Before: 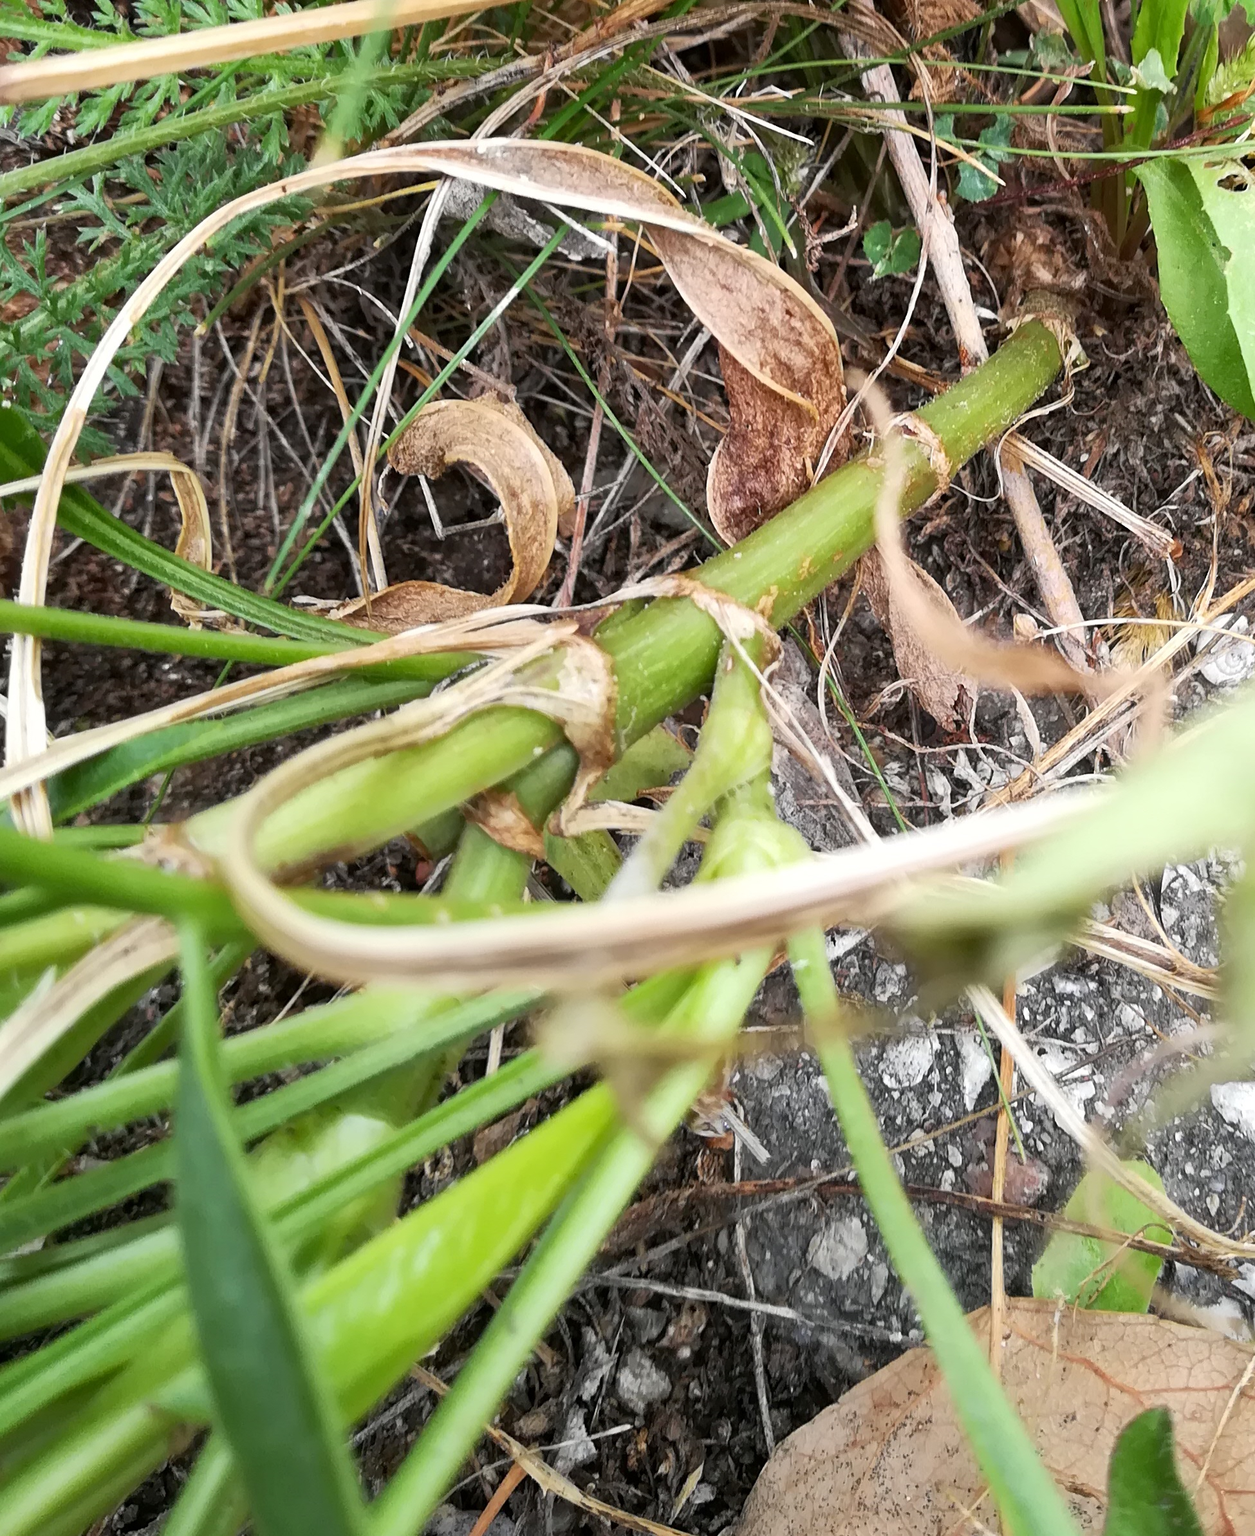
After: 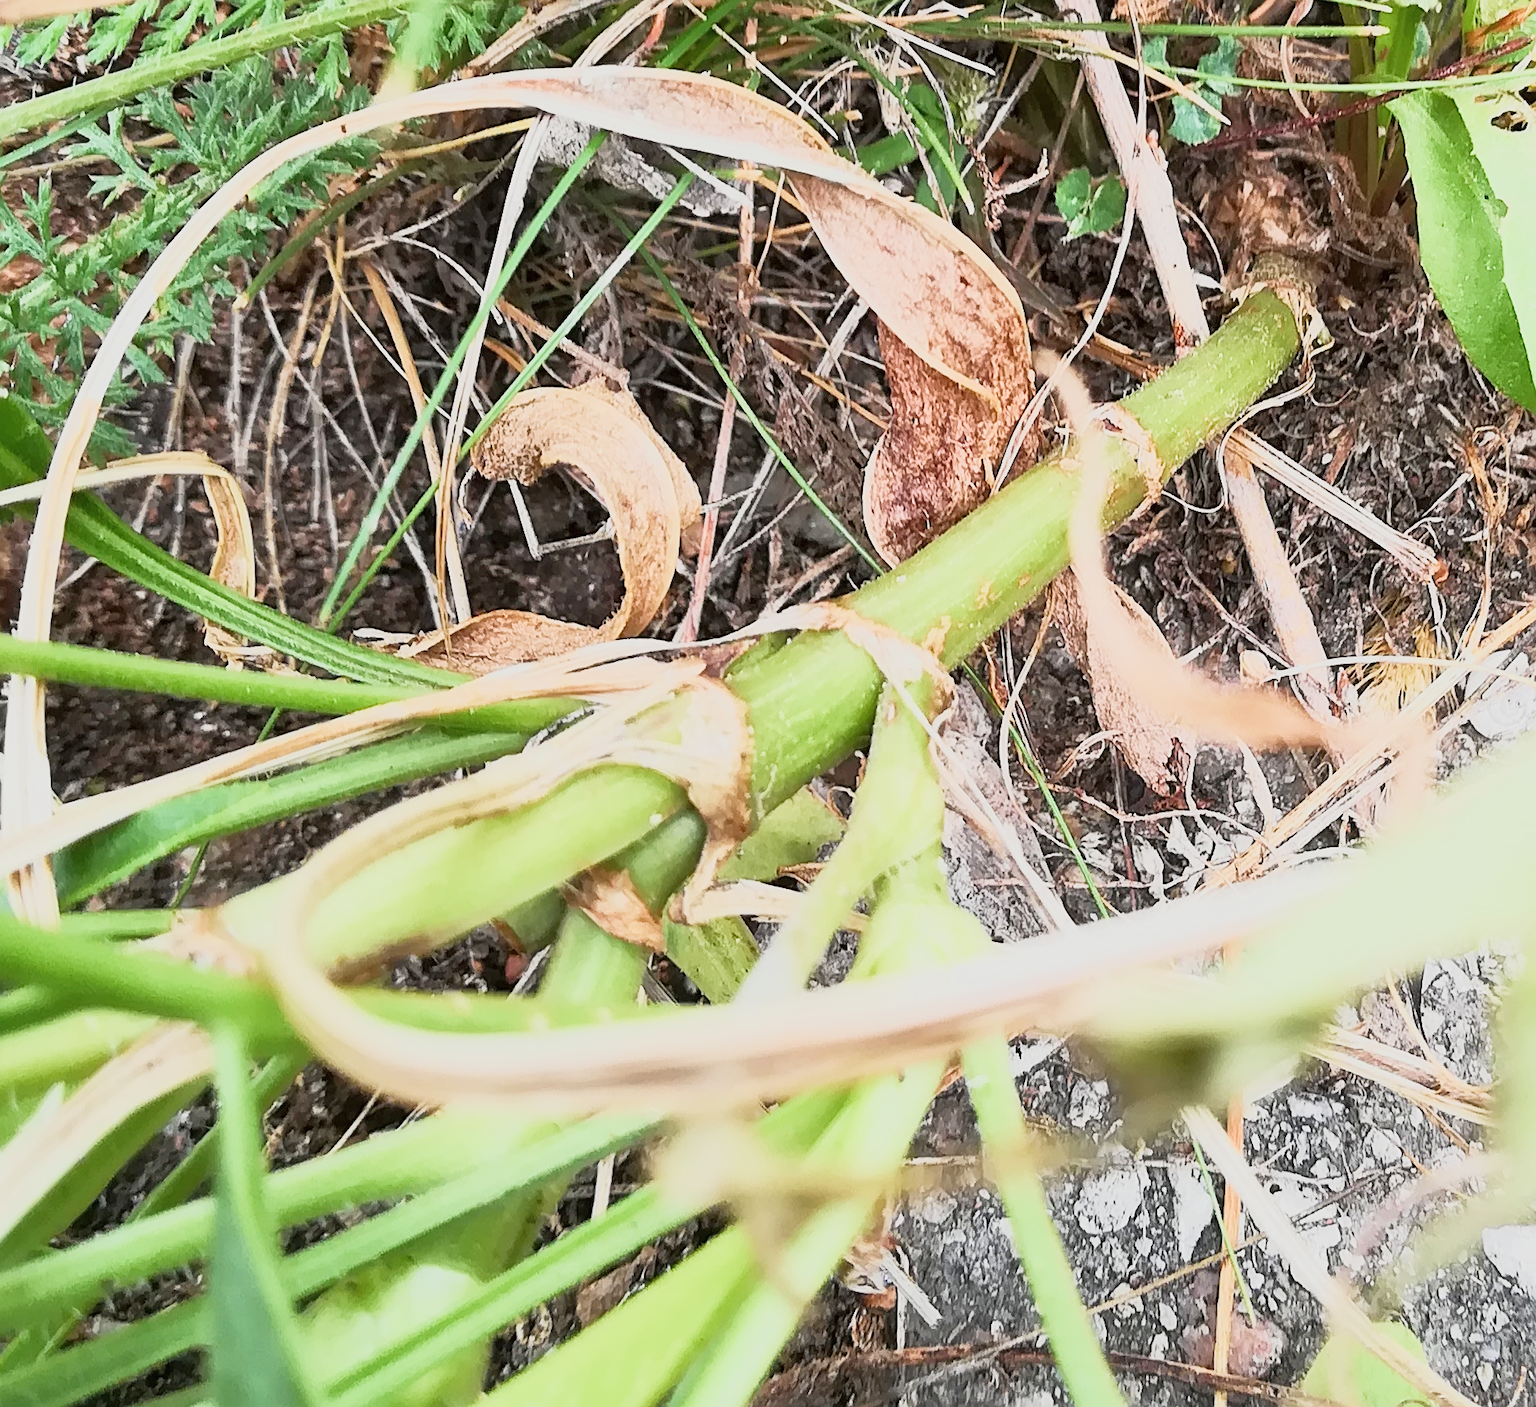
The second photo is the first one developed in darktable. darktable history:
crop: left 0.396%, top 5.515%, bottom 19.892%
exposure: black level correction 0, exposure 1.001 EV, compensate highlight preservation false
tone equalizer: -8 EV 0 EV, -7 EV -0.003 EV, -6 EV 0.004 EV, -5 EV -0.048 EV, -4 EV -0.146 EV, -3 EV -0.187 EV, -2 EV 0.25 EV, -1 EV 0.727 EV, +0 EV 0.474 EV, edges refinement/feathering 500, mask exposure compensation -1.57 EV, preserve details no
filmic rgb: black relative exposure -16 EV, white relative exposure 6.93 EV, hardness 4.7, color science v5 (2021), contrast in shadows safe, contrast in highlights safe
sharpen: on, module defaults
